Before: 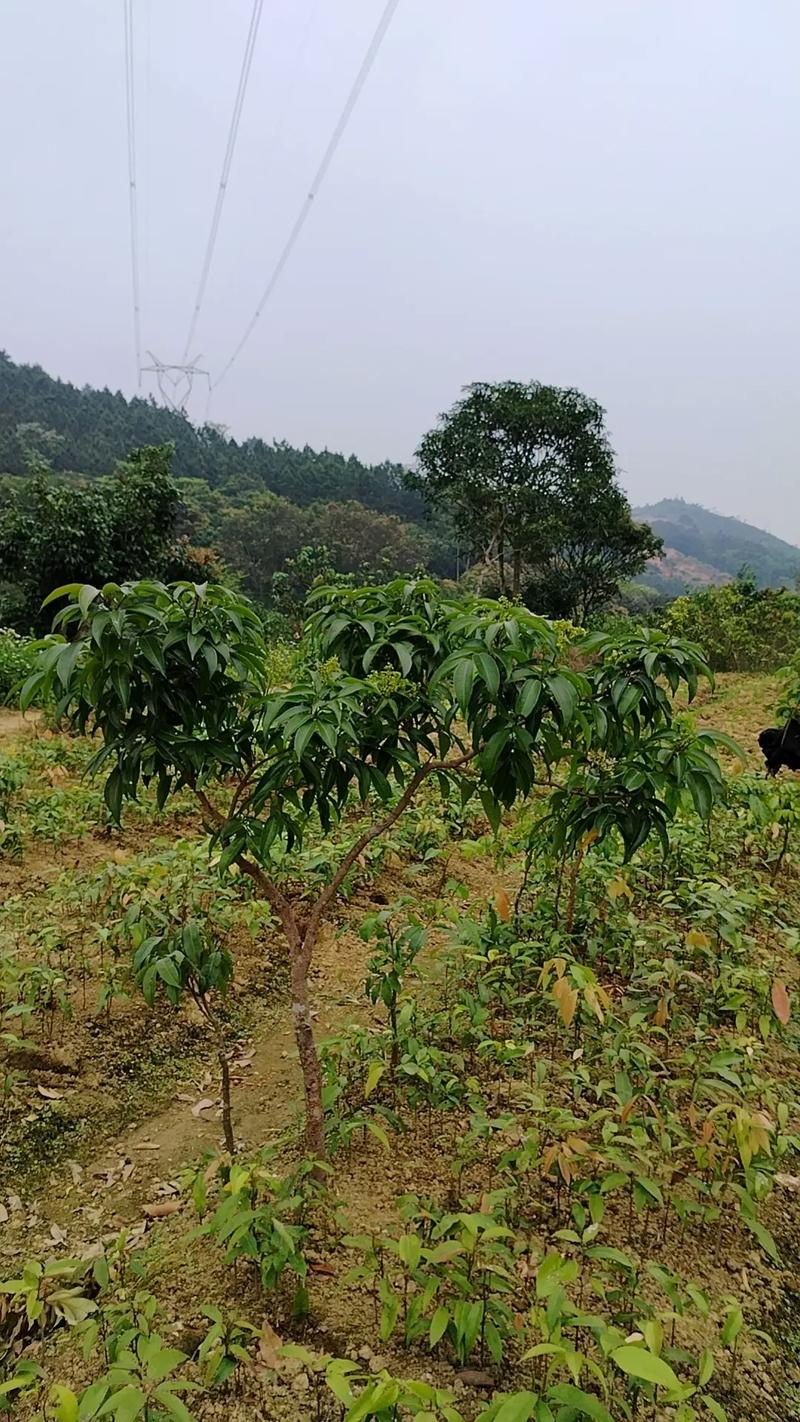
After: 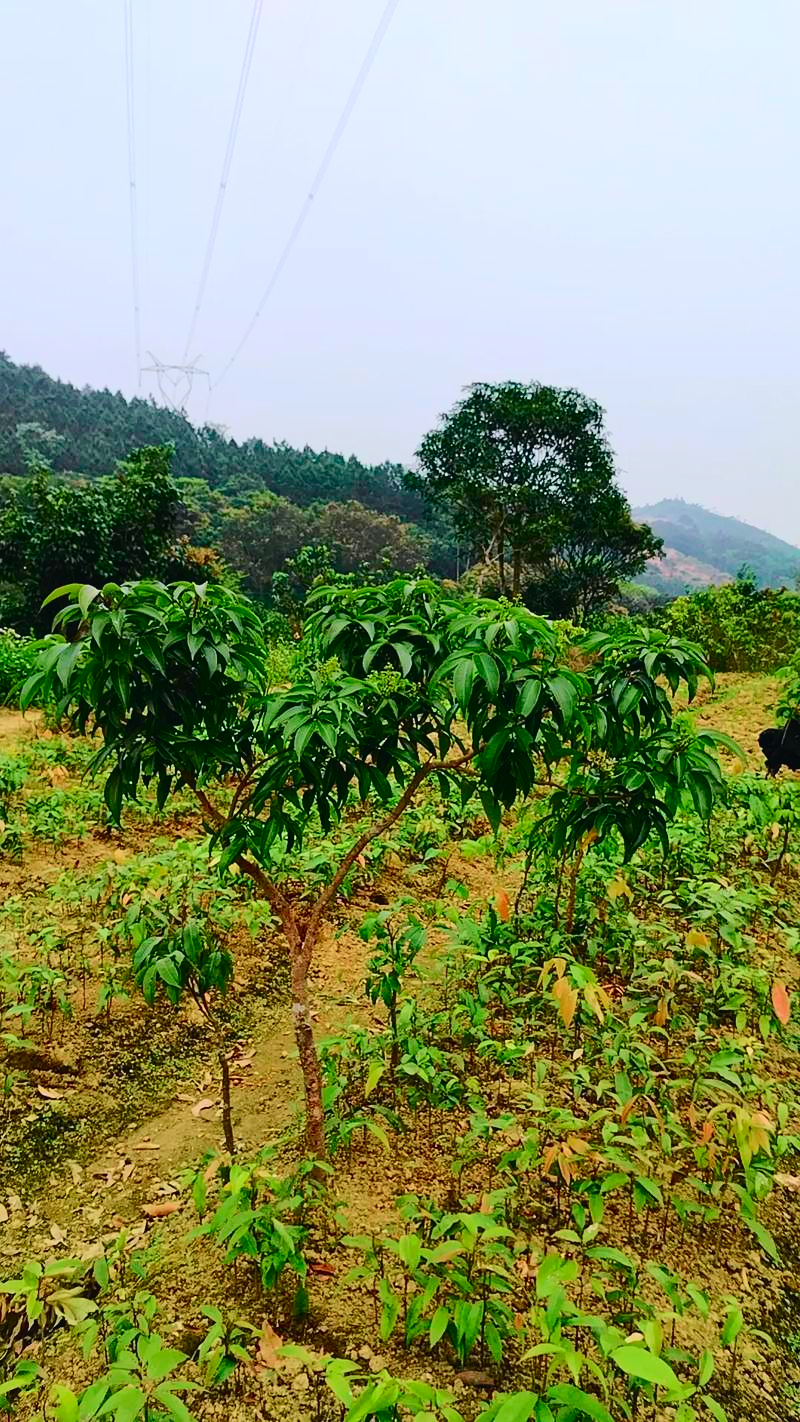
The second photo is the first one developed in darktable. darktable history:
tone curve: curves: ch0 [(0, 0.023) (0.103, 0.087) (0.277, 0.28) (0.438, 0.547) (0.546, 0.678) (0.735, 0.843) (0.994, 1)]; ch1 [(0, 0) (0.371, 0.261) (0.465, 0.42) (0.488, 0.477) (0.512, 0.513) (0.542, 0.581) (0.574, 0.647) (0.636, 0.747) (1, 1)]; ch2 [(0, 0) (0.369, 0.388) (0.449, 0.431) (0.478, 0.471) (0.516, 0.517) (0.575, 0.642) (0.649, 0.726) (1, 1)], color space Lab, independent channels, preserve colors none
